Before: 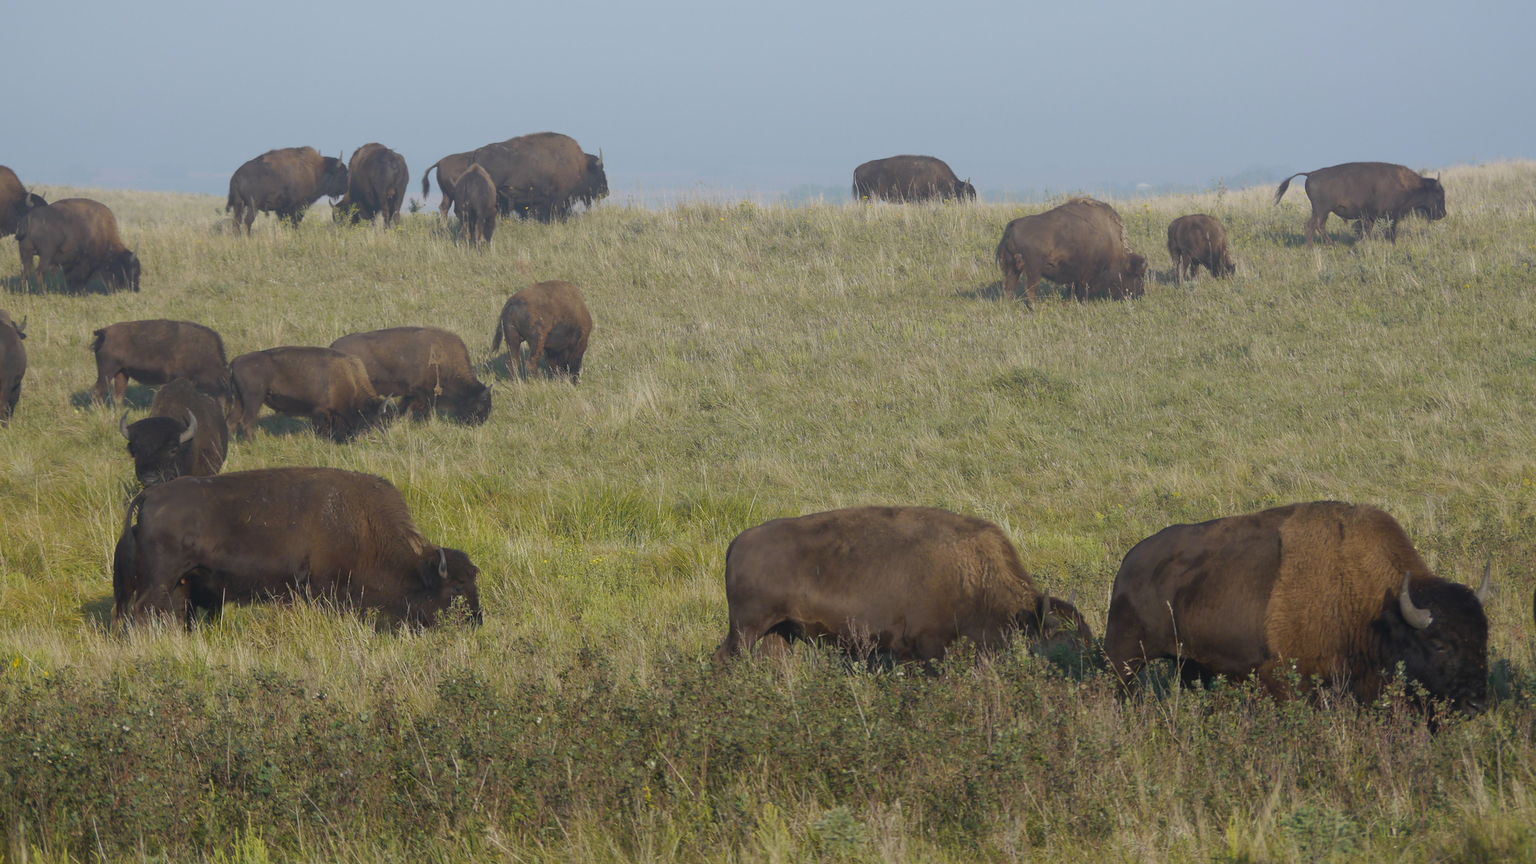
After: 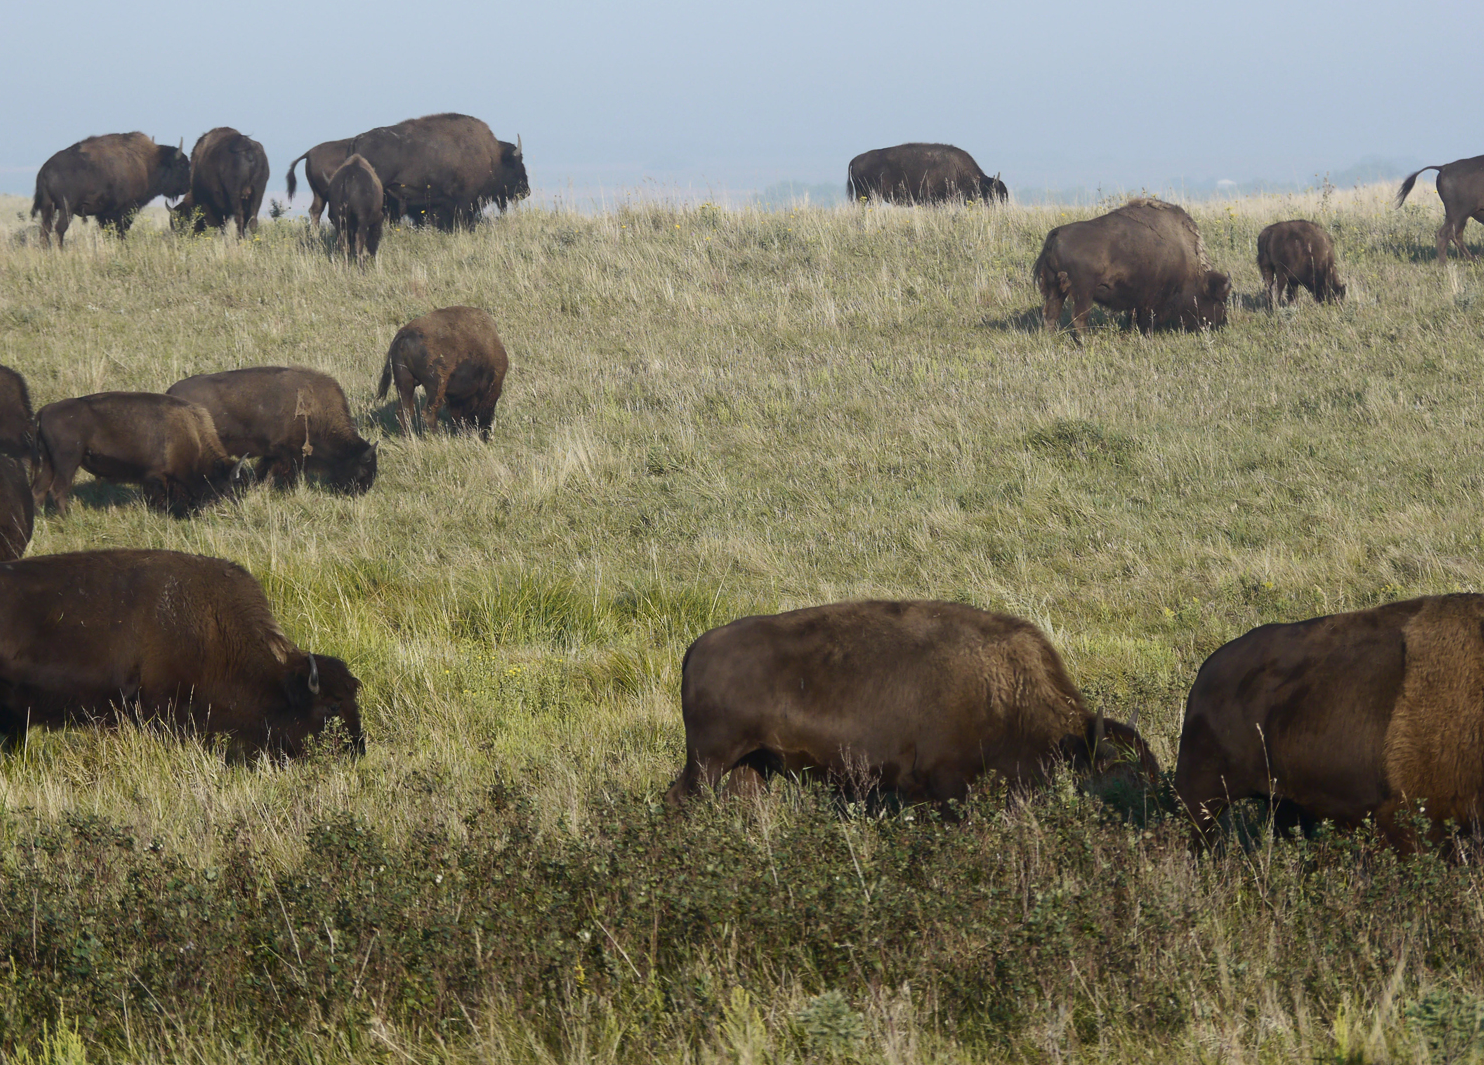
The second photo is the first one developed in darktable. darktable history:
contrast brightness saturation: contrast 0.28
crop and rotate: left 13.15%, top 5.251%, right 12.609%
